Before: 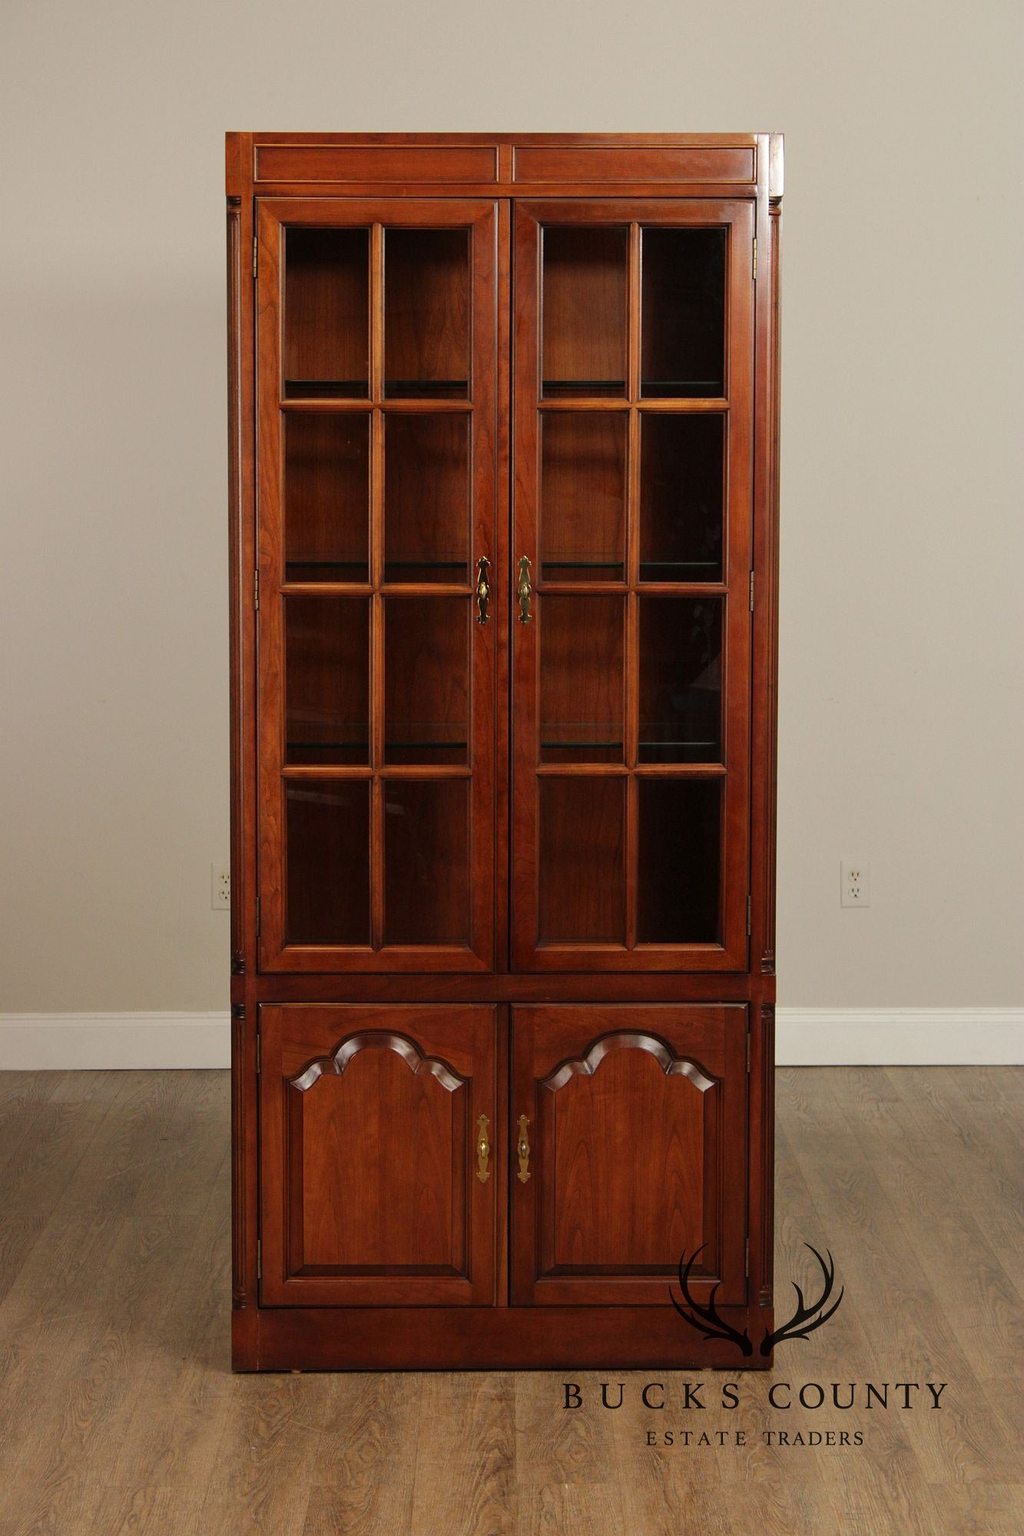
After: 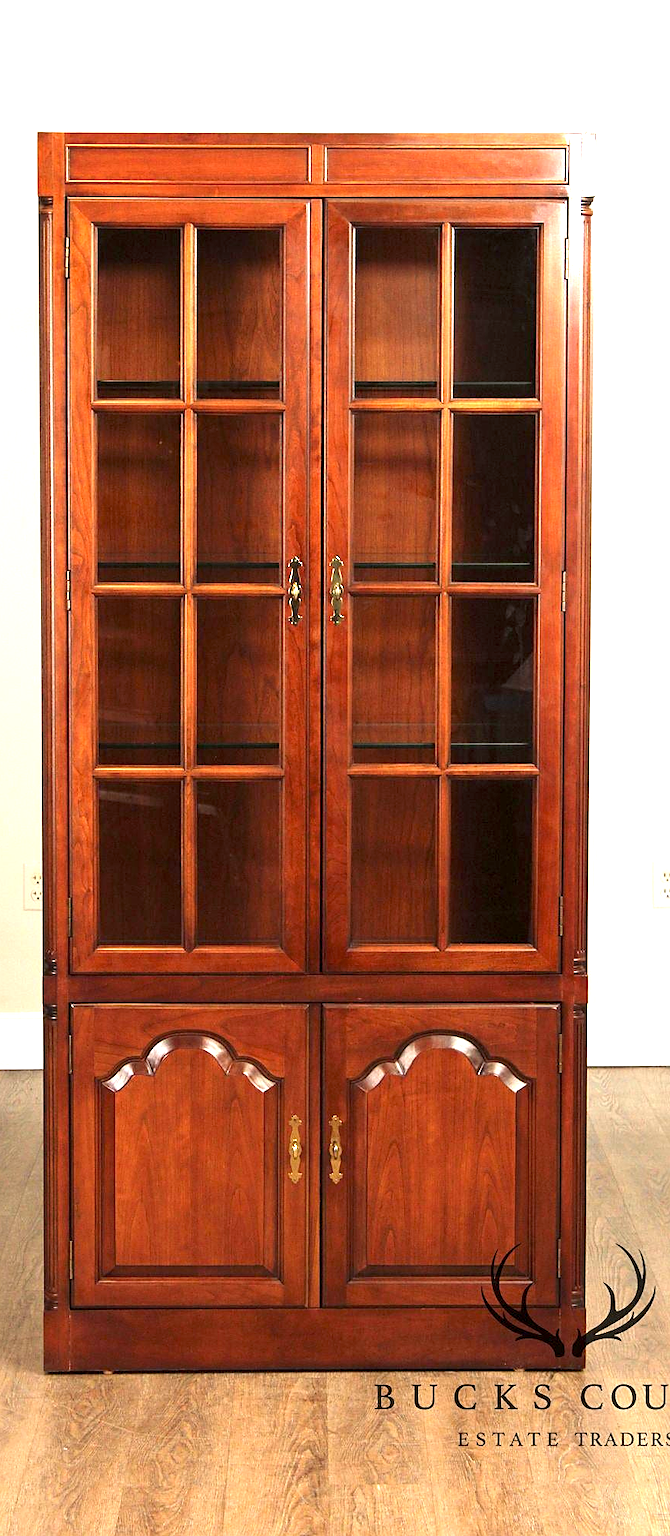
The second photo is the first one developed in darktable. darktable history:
sharpen: radius 1.835, amount 0.413, threshold 1.541
exposure: black level correction 0.001, exposure 1.723 EV, compensate highlight preservation false
crop and rotate: left 18.387%, right 16.111%
